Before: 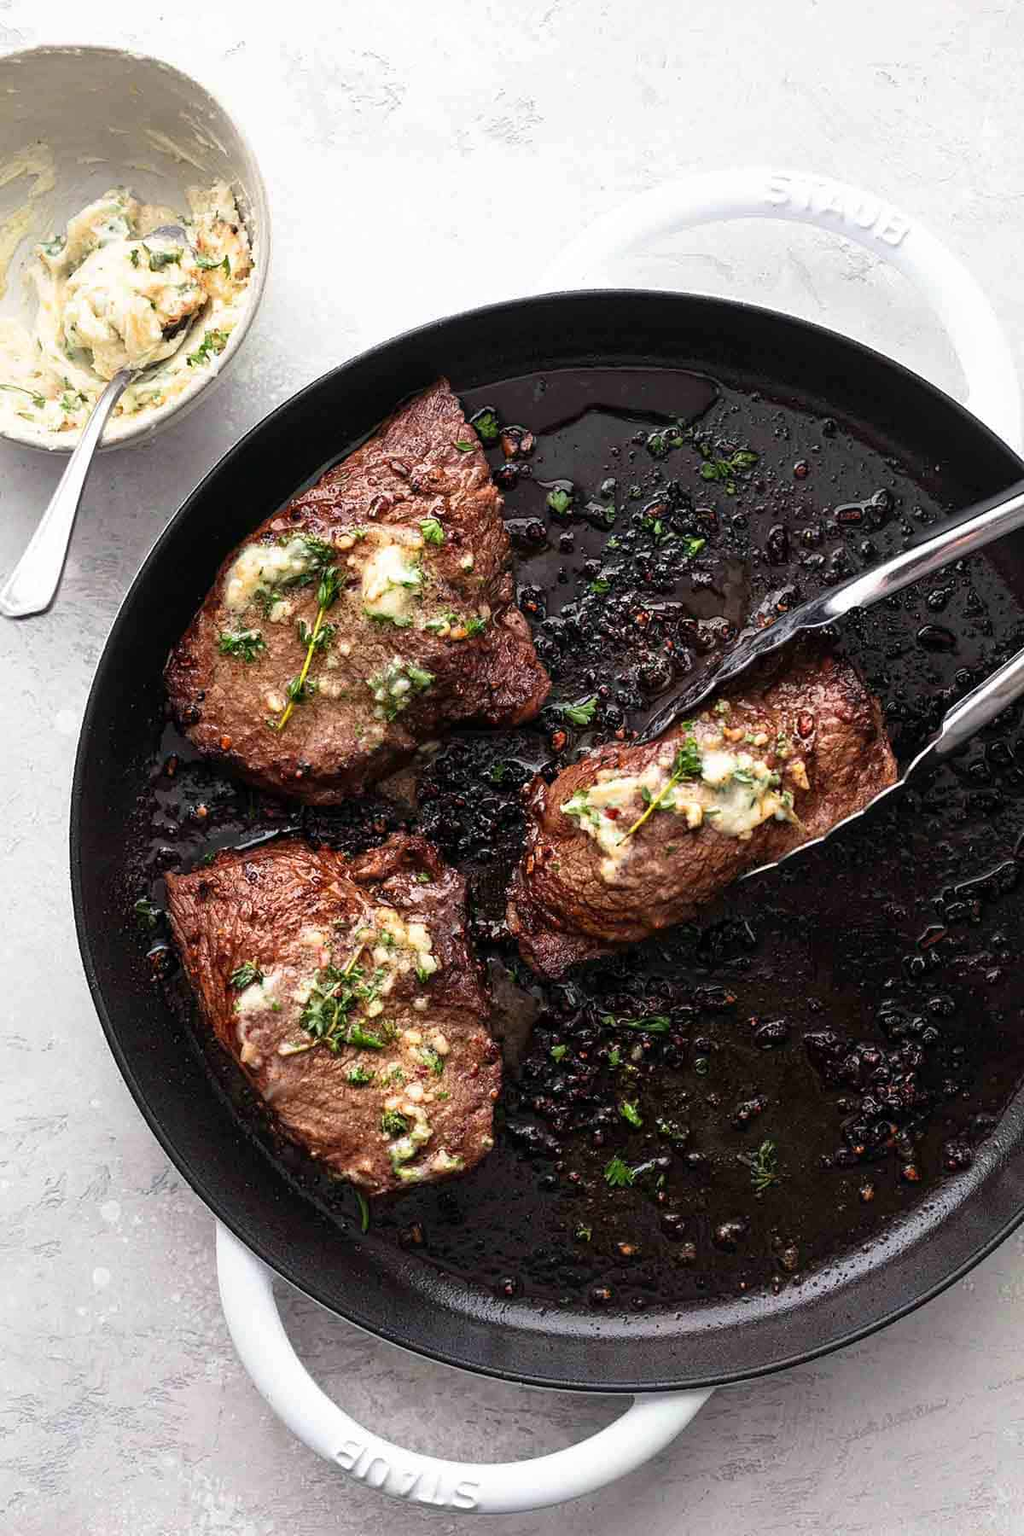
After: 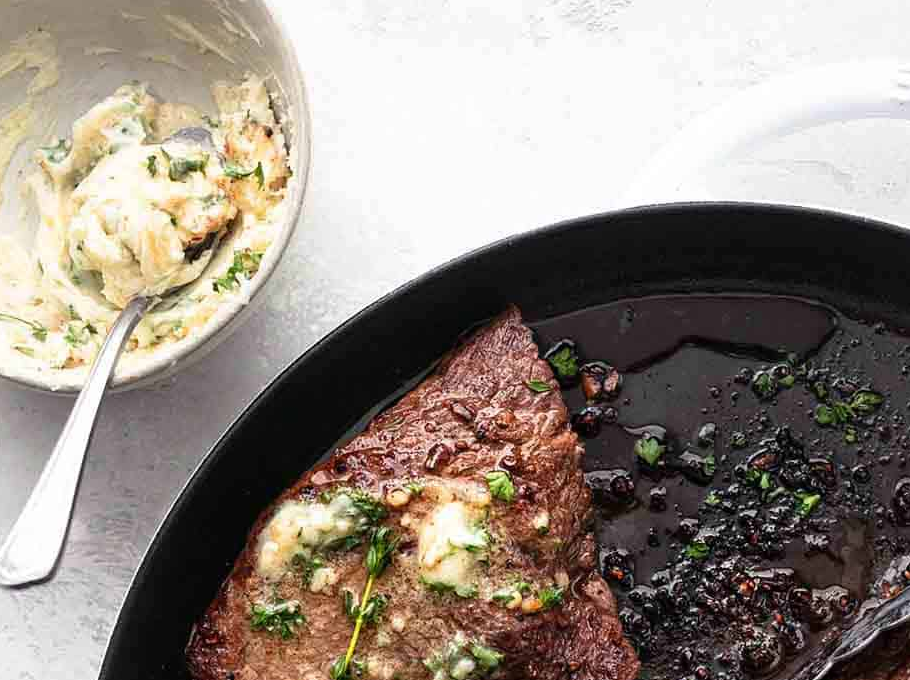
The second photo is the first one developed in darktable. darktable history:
crop: left 0.574%, top 7.635%, right 23.552%, bottom 54.581%
